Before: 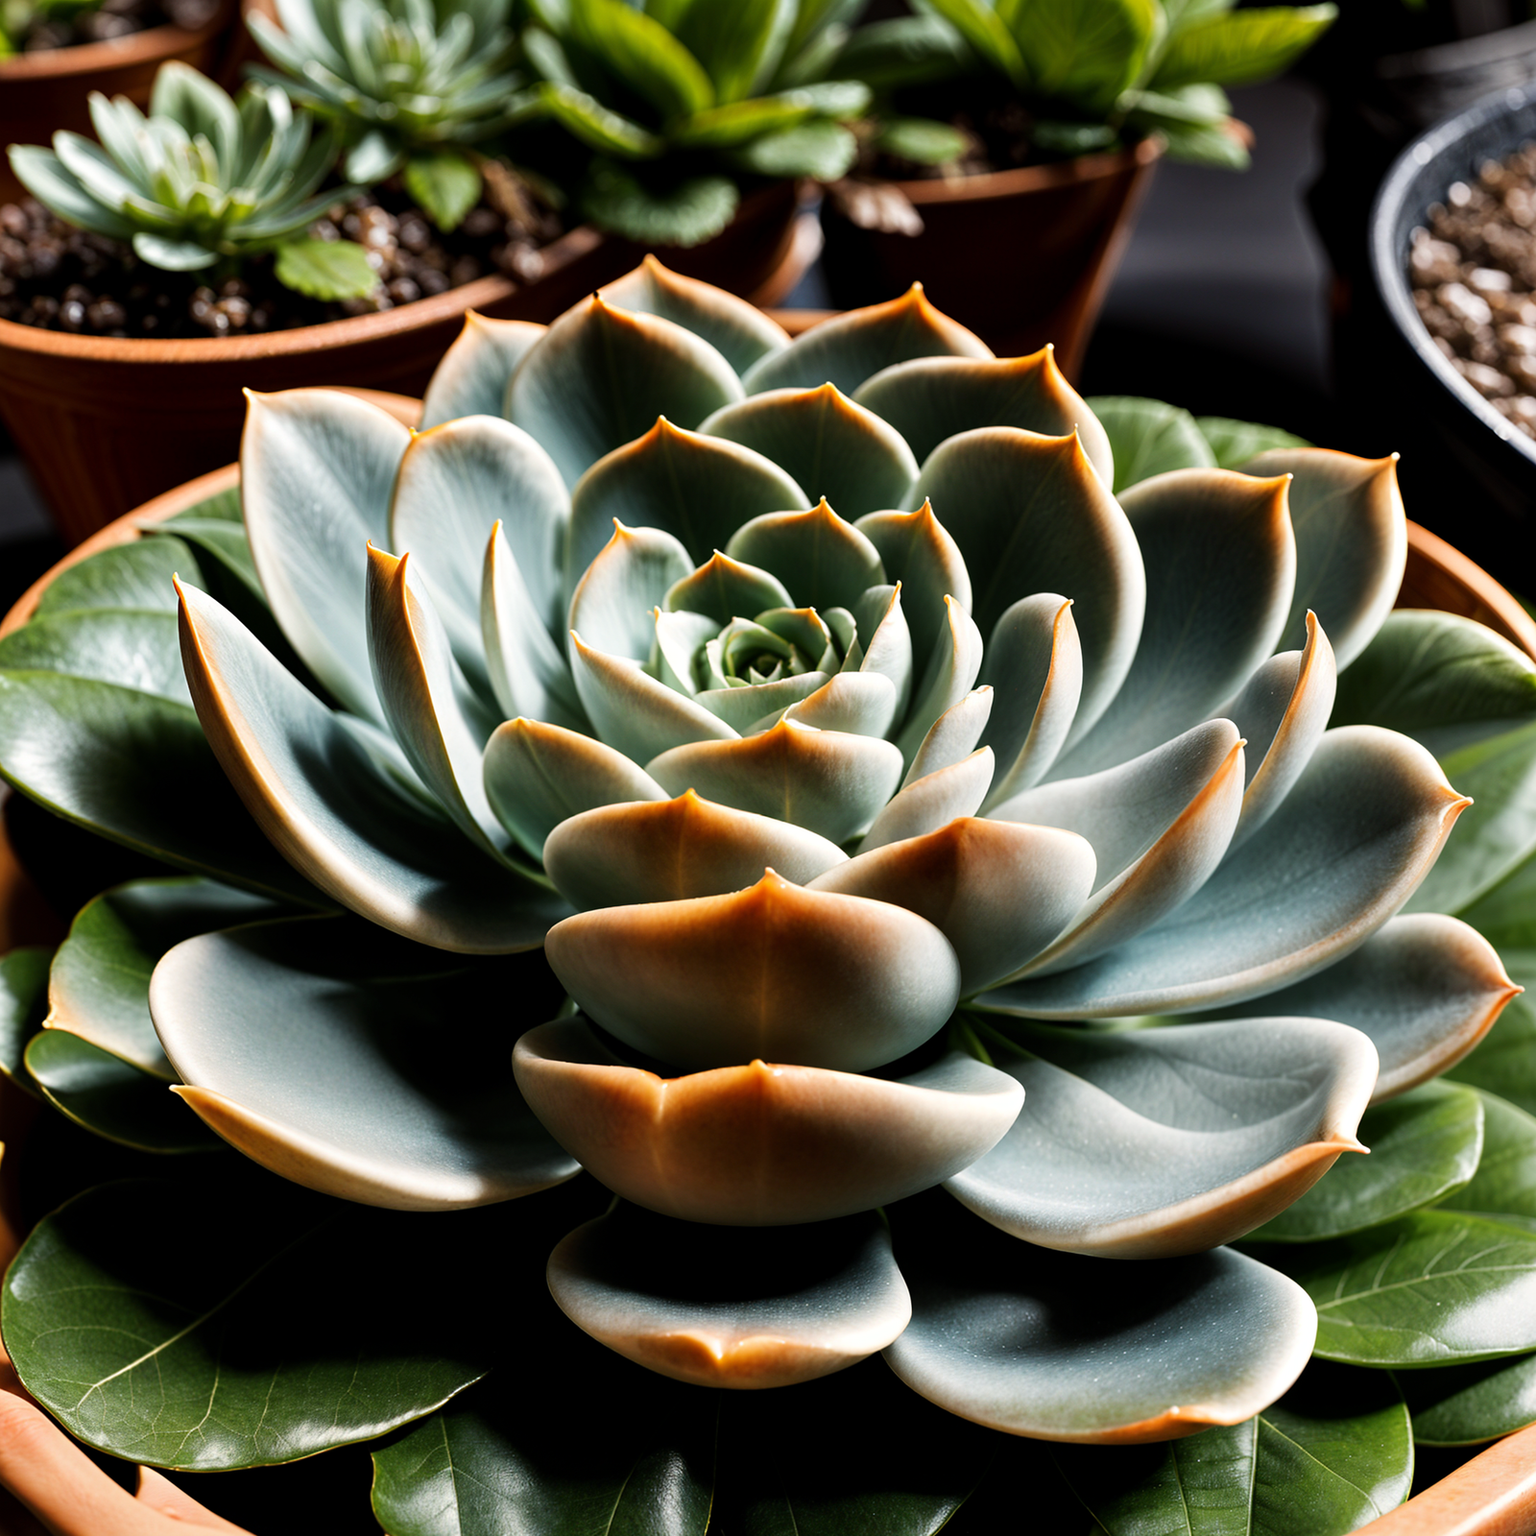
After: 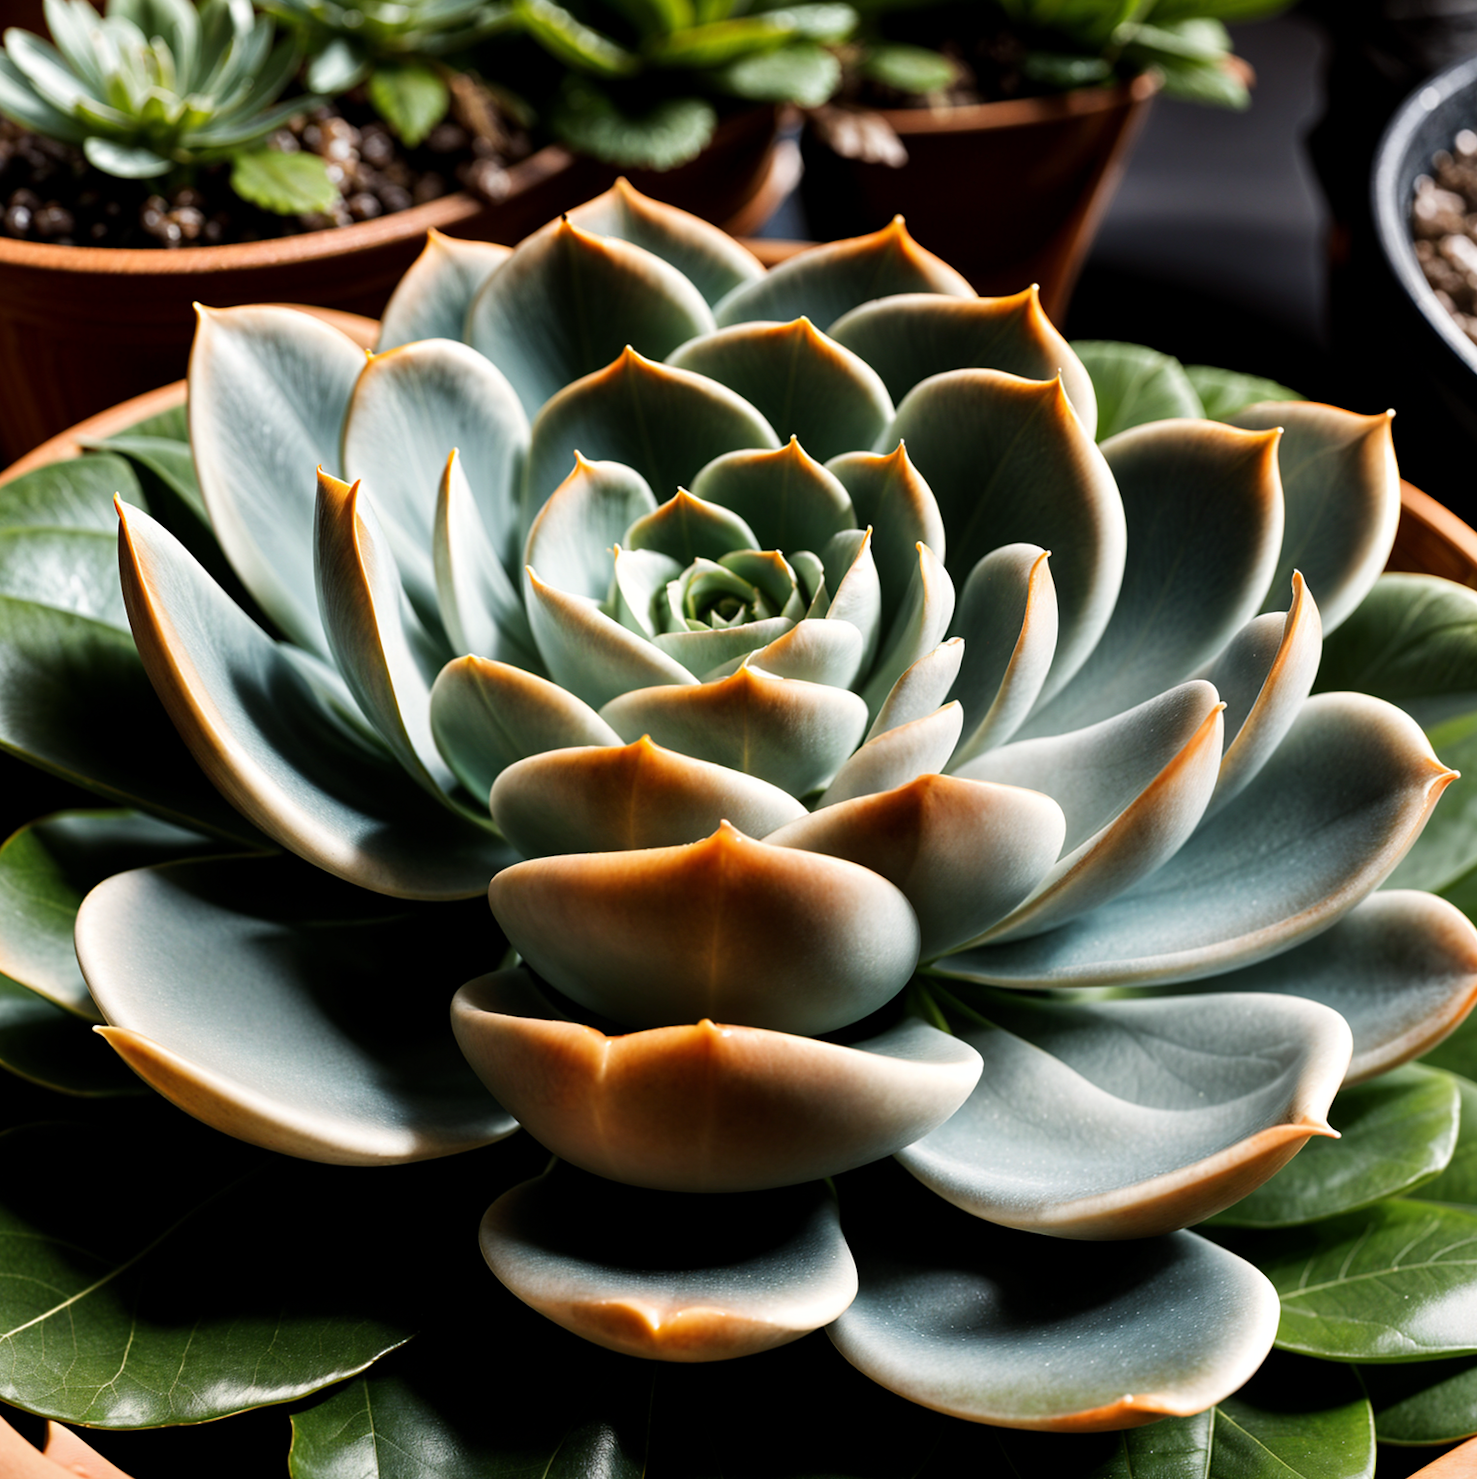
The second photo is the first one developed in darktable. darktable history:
crop and rotate: angle -1.9°, left 3.093%, top 3.804%, right 1.586%, bottom 0.725%
